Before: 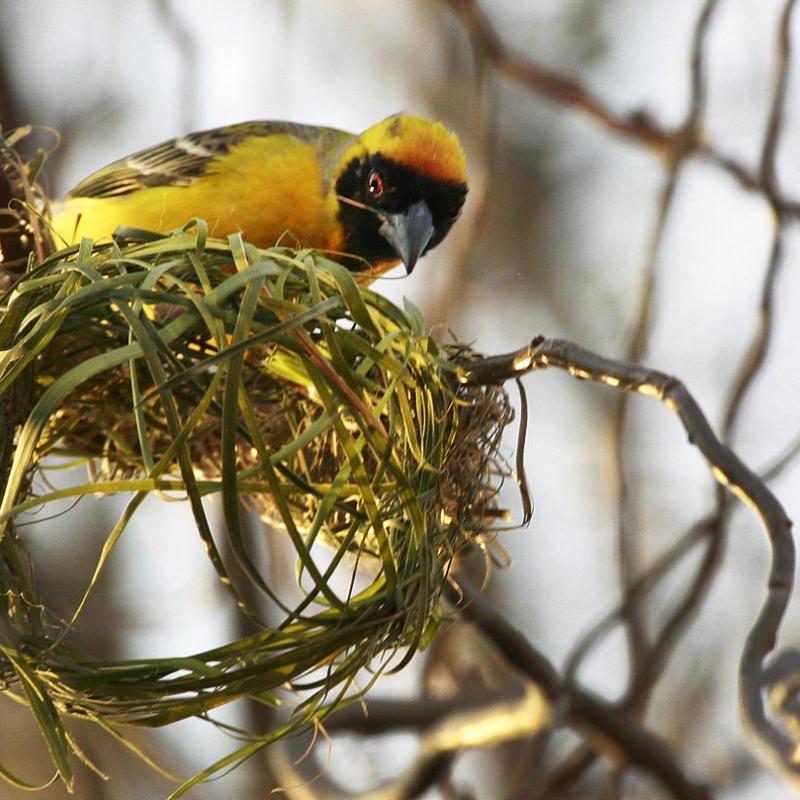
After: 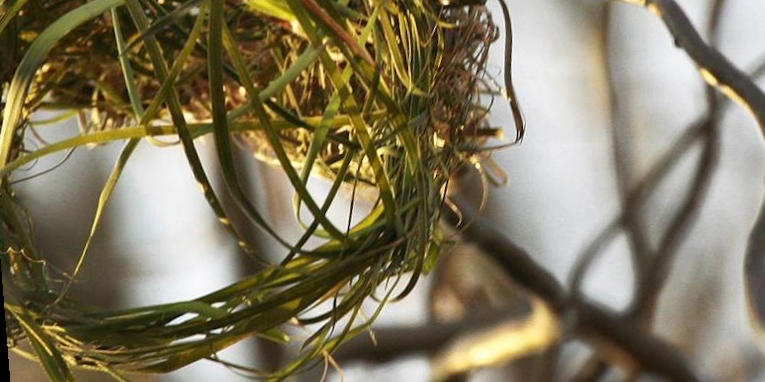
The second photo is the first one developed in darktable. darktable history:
rotate and perspective: rotation -4.57°, crop left 0.054, crop right 0.944, crop top 0.087, crop bottom 0.914
crop and rotate: top 46.237%
base curve: preserve colors none
